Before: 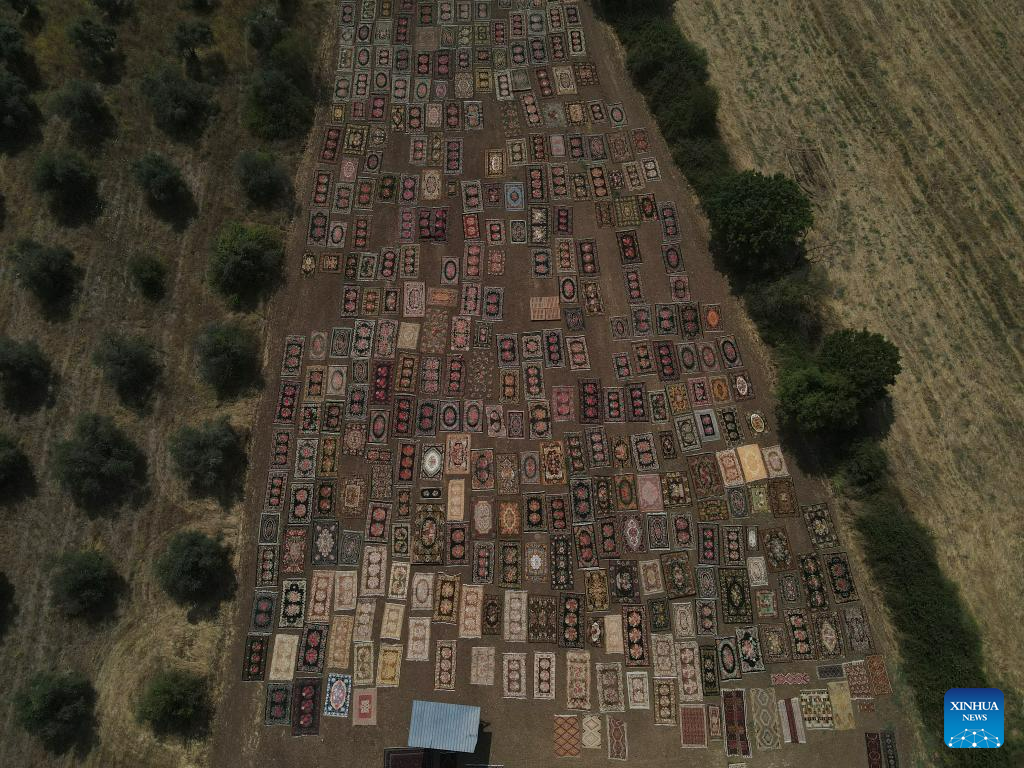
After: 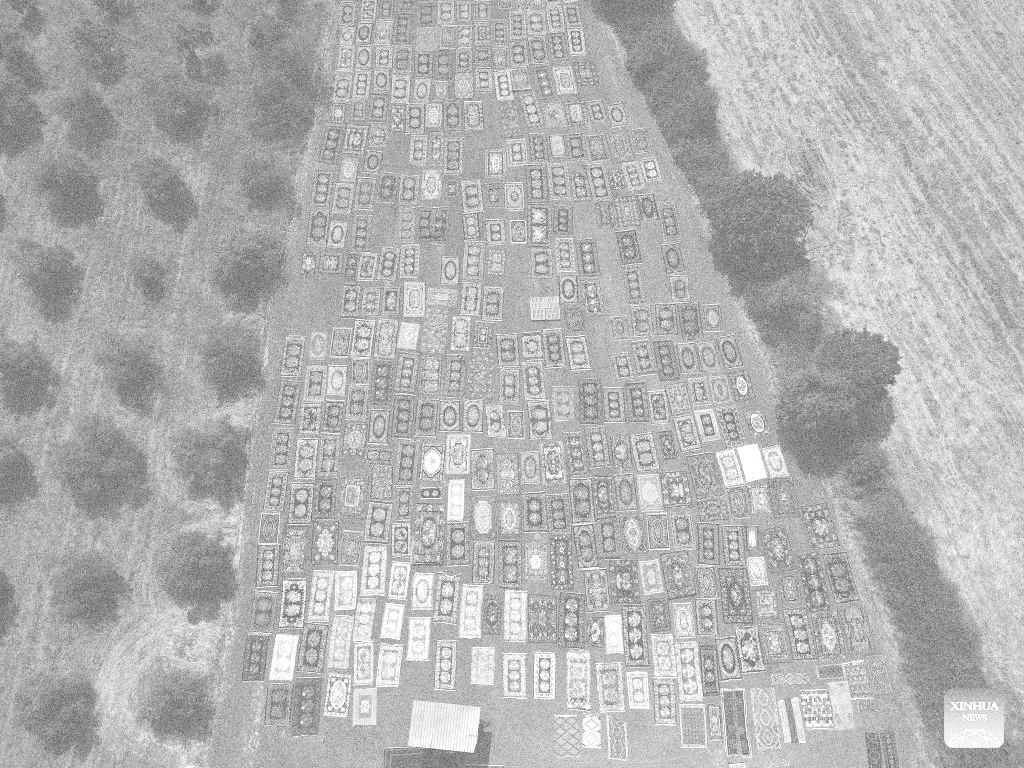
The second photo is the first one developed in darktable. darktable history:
monochrome: on, module defaults
colorize: hue 25.2°, saturation 83%, source mix 82%, lightness 79%, version 1
grain: coarseness 10.62 ISO, strength 55.56%
